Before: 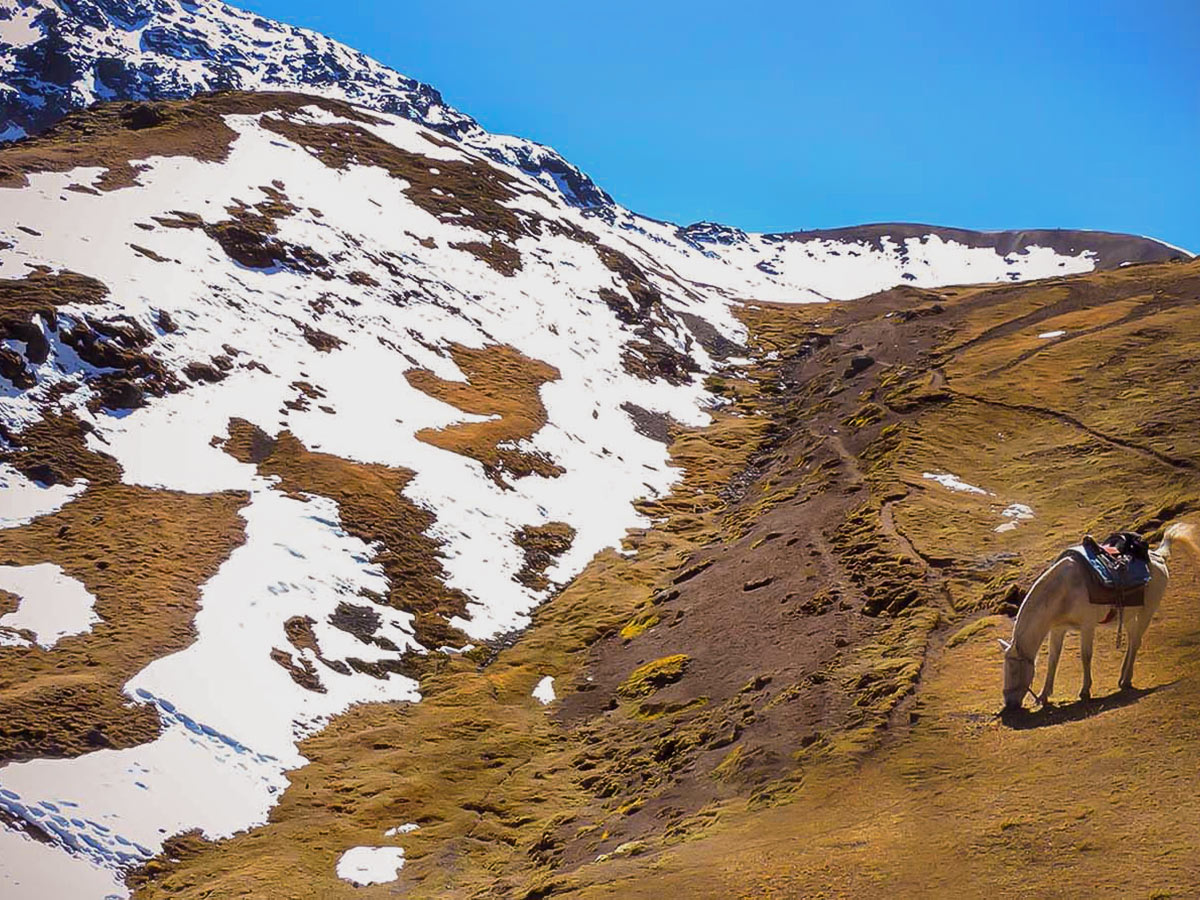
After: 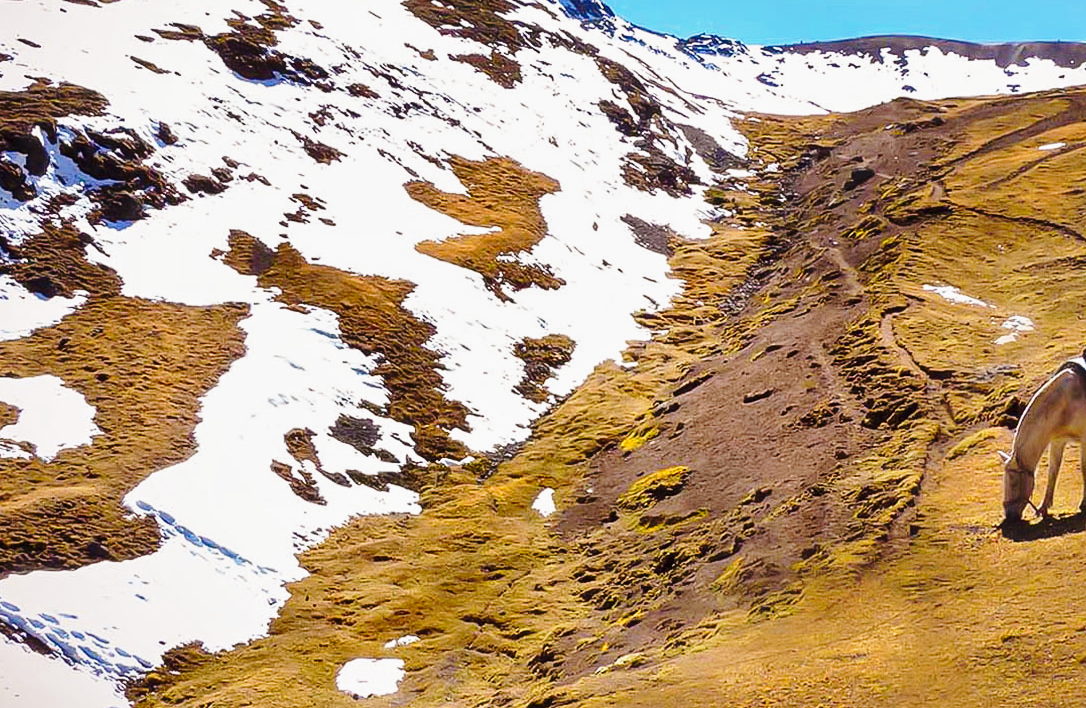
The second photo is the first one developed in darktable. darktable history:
shadows and highlights: shadows 49, highlights -41, soften with gaussian
tone equalizer: on, module defaults
base curve: curves: ch0 [(0, 0) (0.028, 0.03) (0.121, 0.232) (0.46, 0.748) (0.859, 0.968) (1, 1)], preserve colors none
crop: top 20.916%, right 9.437%, bottom 0.316%
